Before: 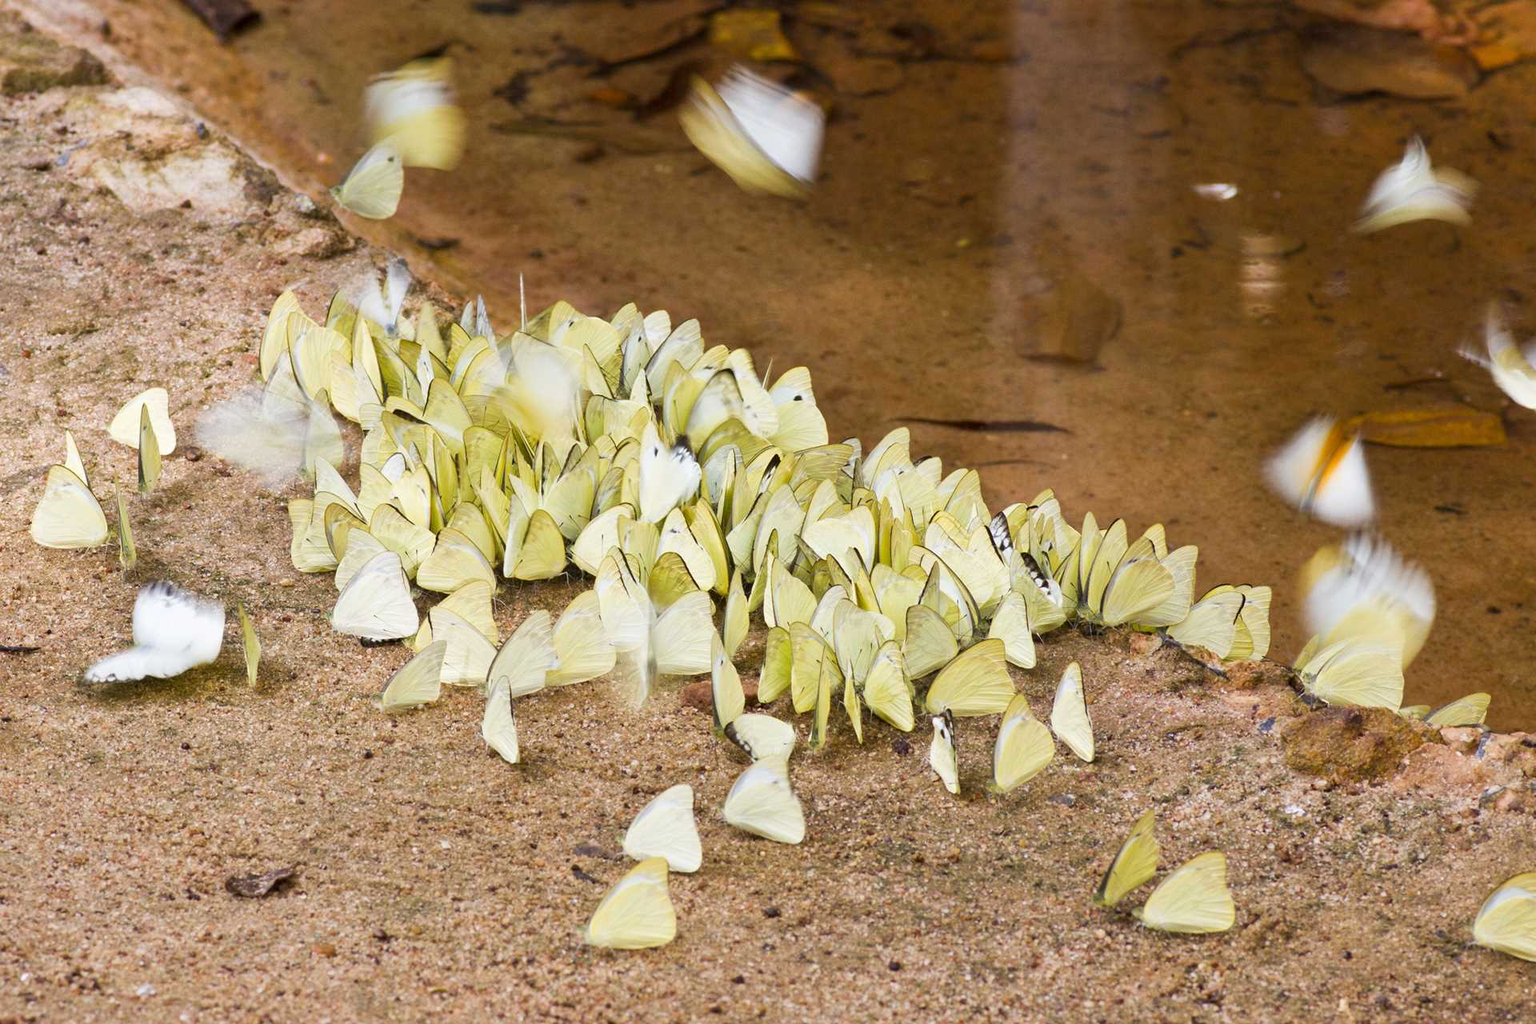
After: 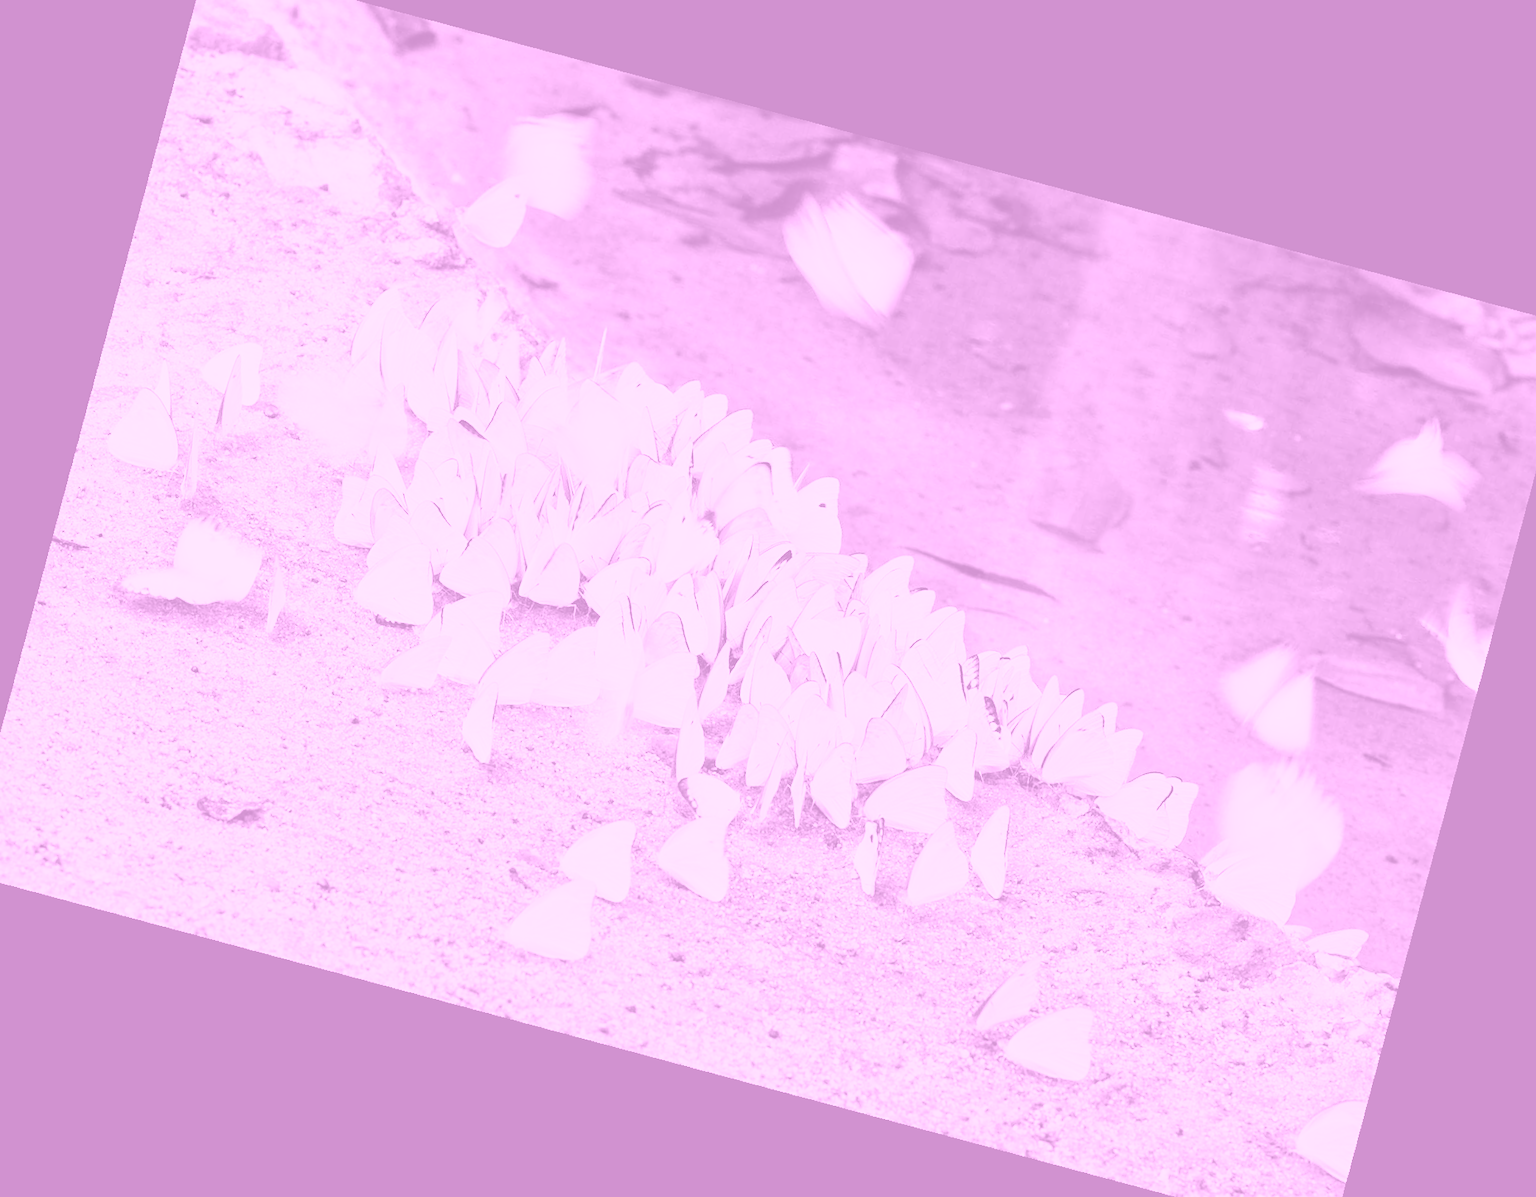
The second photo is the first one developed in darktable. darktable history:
local contrast: mode bilateral grid, contrast 20, coarseness 50, detail 120%, midtone range 0.2
crop and rotate: angle -1.69°
rotate and perspective: rotation 13.27°, automatic cropping off
colorize: hue 331.2°, saturation 75%, source mix 30.28%, lightness 70.52%, version 1
tone curve: curves: ch0 [(0, 0) (0.003, 0.002) (0.011, 0.008) (0.025, 0.019) (0.044, 0.034) (0.069, 0.053) (0.1, 0.079) (0.136, 0.127) (0.177, 0.191) (0.224, 0.274) (0.277, 0.367) (0.335, 0.465) (0.399, 0.552) (0.468, 0.643) (0.543, 0.737) (0.623, 0.82) (0.709, 0.891) (0.801, 0.928) (0.898, 0.963) (1, 1)], color space Lab, independent channels, preserve colors none
sharpen: amount 0.2
